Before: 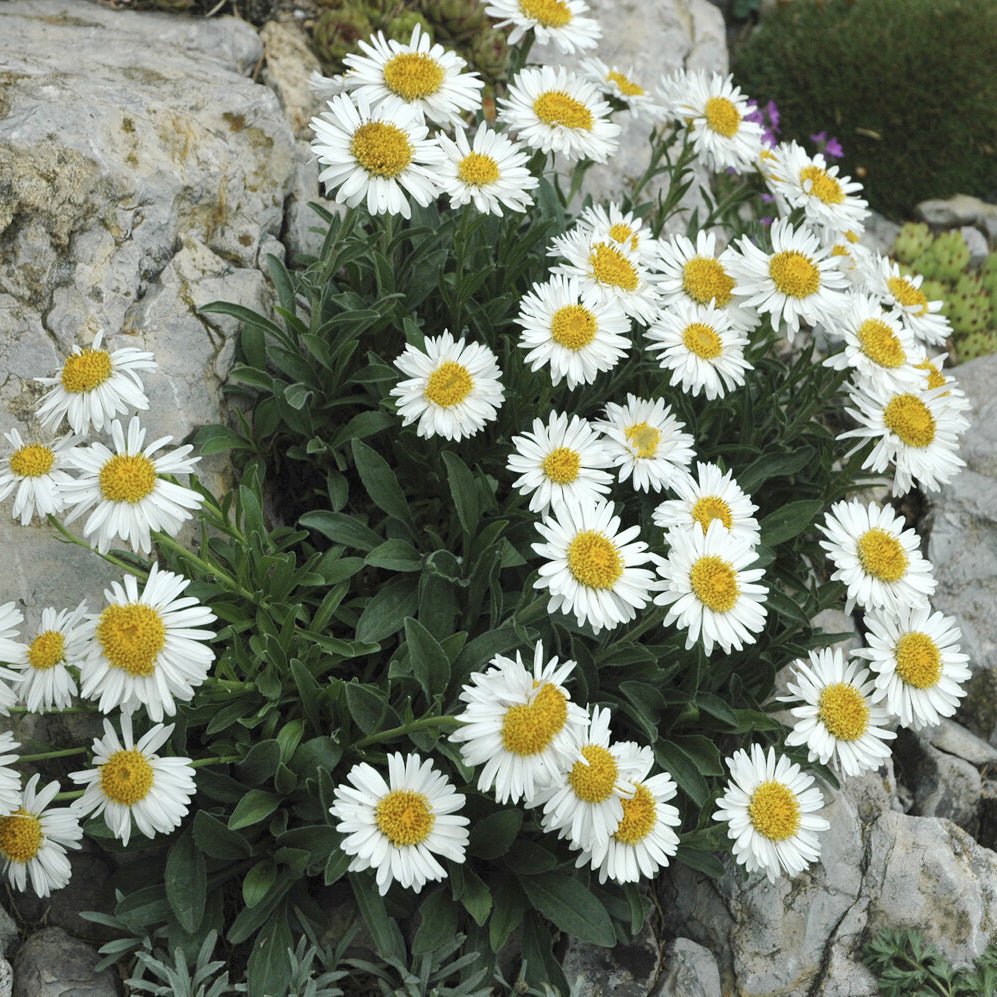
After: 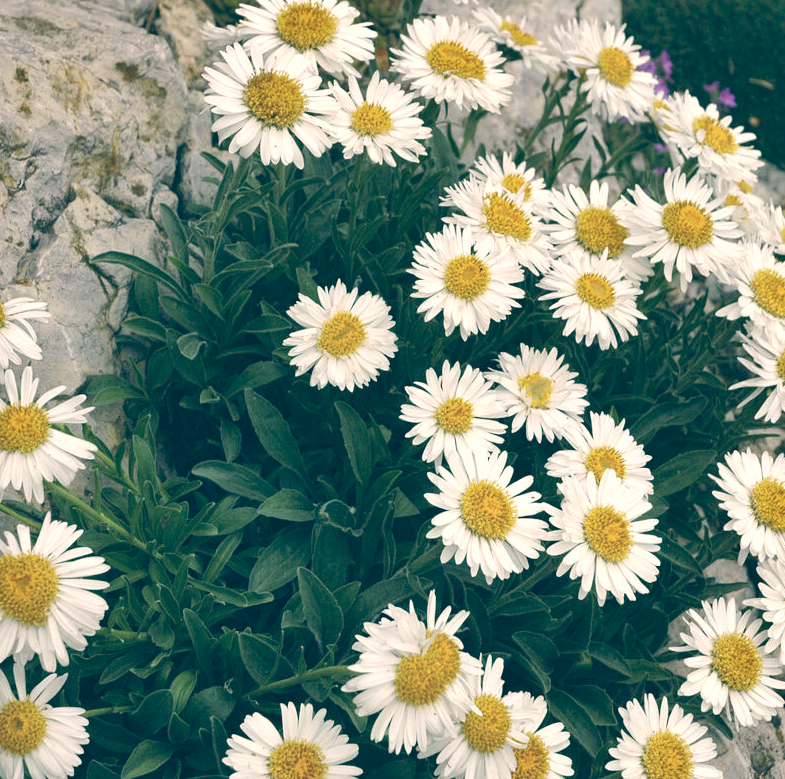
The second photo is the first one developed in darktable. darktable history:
shadows and highlights: soften with gaussian
color balance: lift [1.006, 0.985, 1.002, 1.015], gamma [1, 0.953, 1.008, 1.047], gain [1.076, 1.13, 1.004, 0.87]
crop and rotate: left 10.77%, top 5.1%, right 10.41%, bottom 16.76%
